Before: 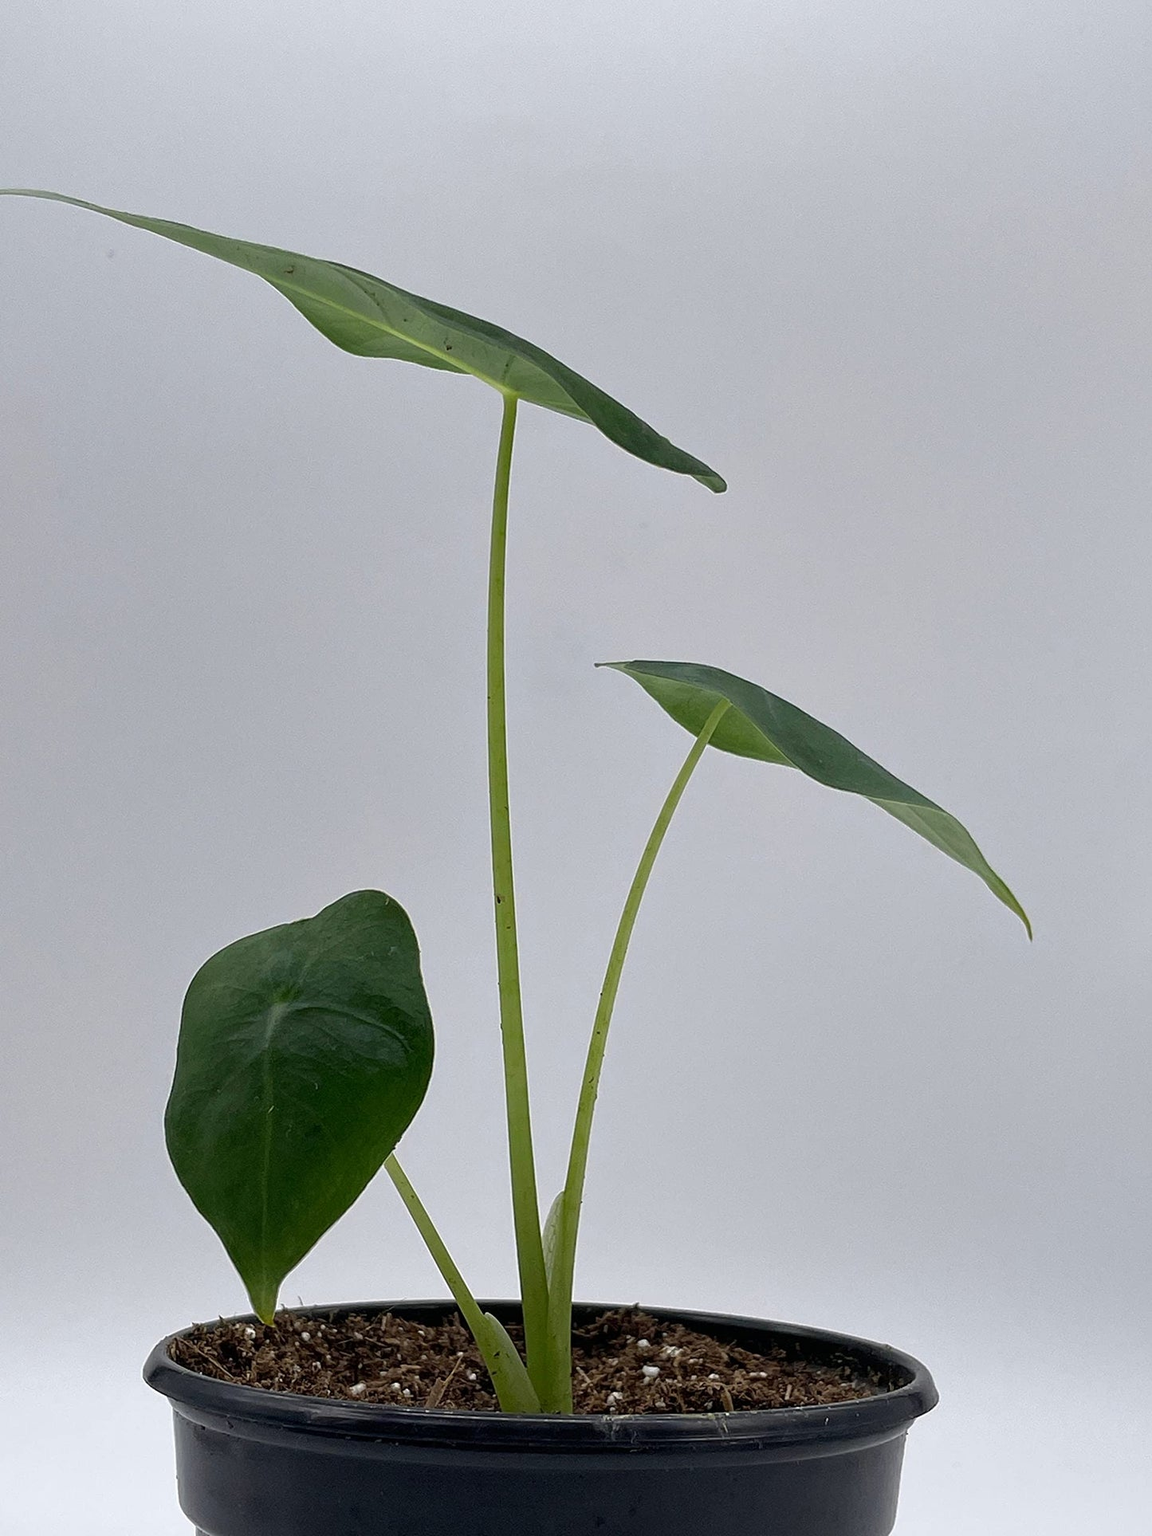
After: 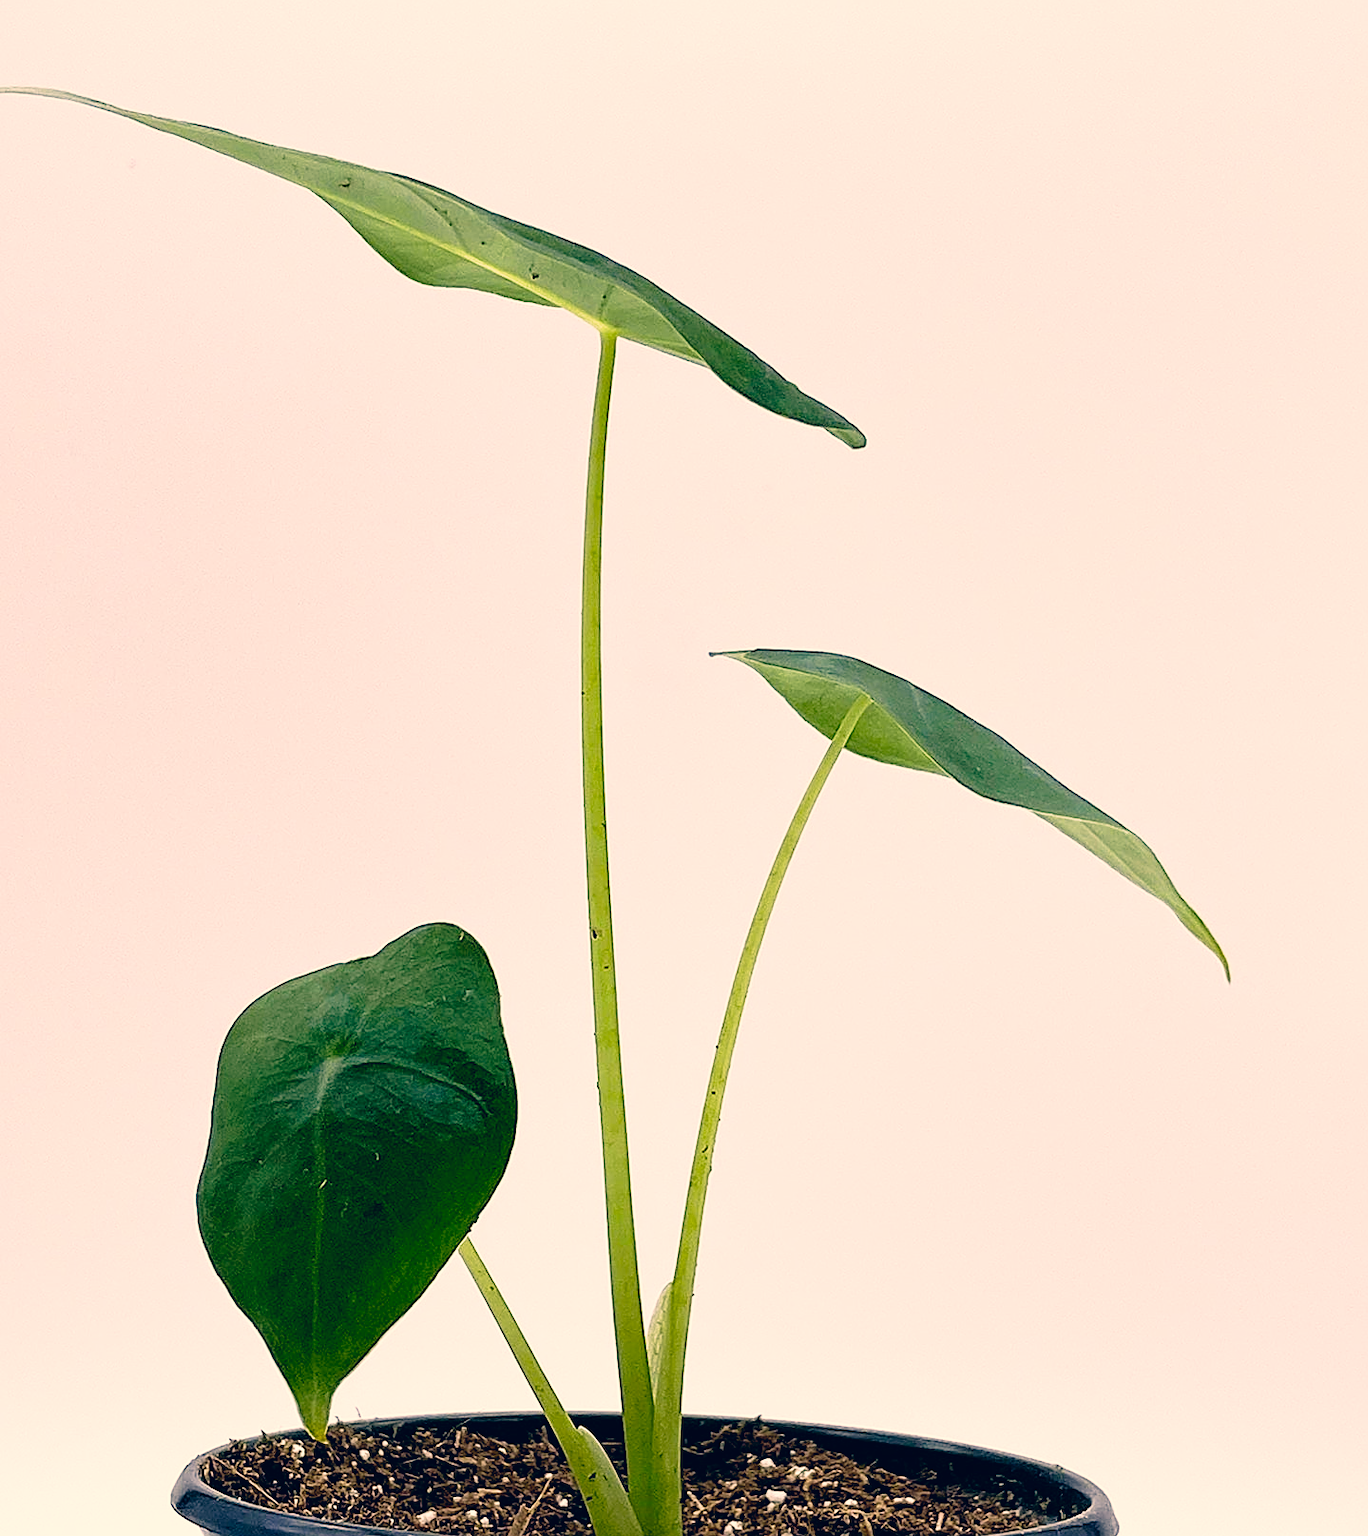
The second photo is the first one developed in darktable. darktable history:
base curve: curves: ch0 [(0, 0) (0.012, 0.01) (0.073, 0.168) (0.31, 0.711) (0.645, 0.957) (1, 1)], preserve colors none
exposure: black level correction 0.001, exposure -0.125 EV, compensate exposure bias true, compensate highlight preservation false
velvia: on, module defaults
color correction: highlights a* 10.32, highlights b* 14.66, shadows a* -9.59, shadows b* -15.02
crop: top 7.625%, bottom 8.027%
sharpen: on, module defaults
